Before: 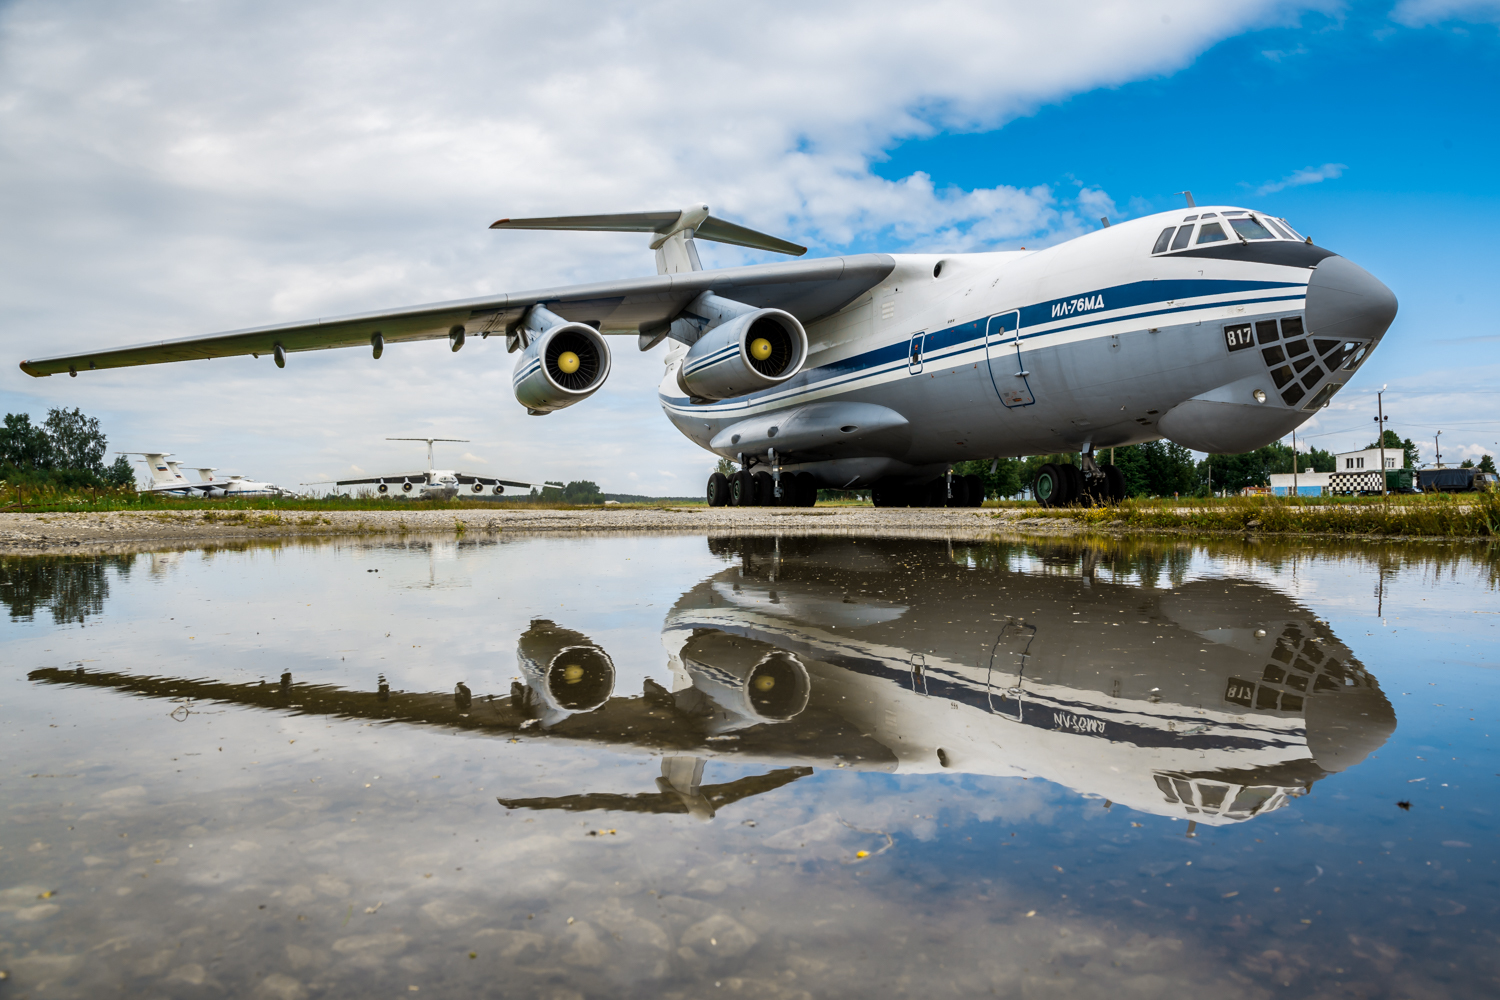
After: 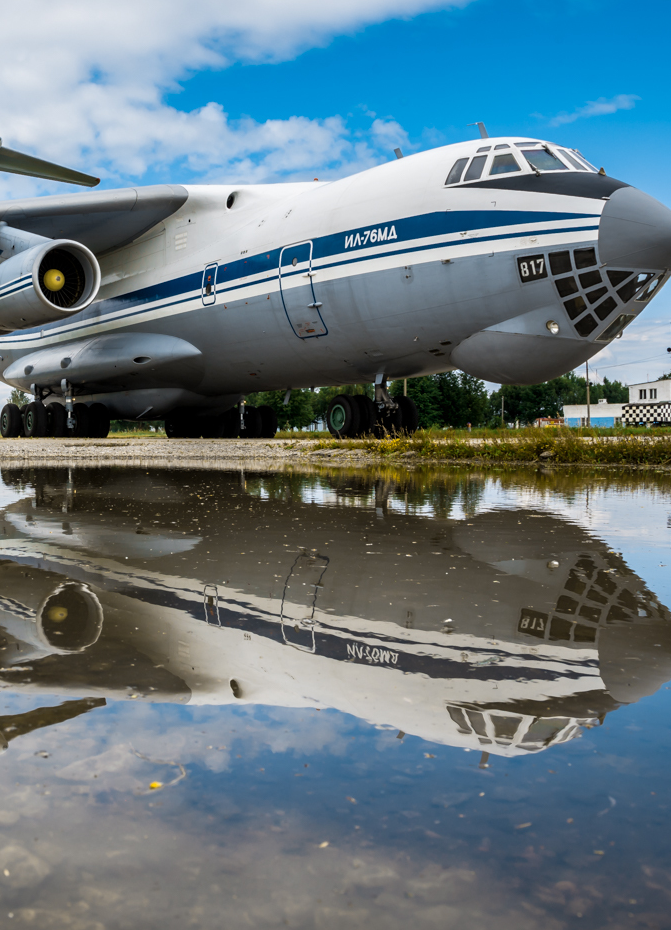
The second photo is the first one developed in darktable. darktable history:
crop: left 47.159%, top 6.909%, right 8.061%
